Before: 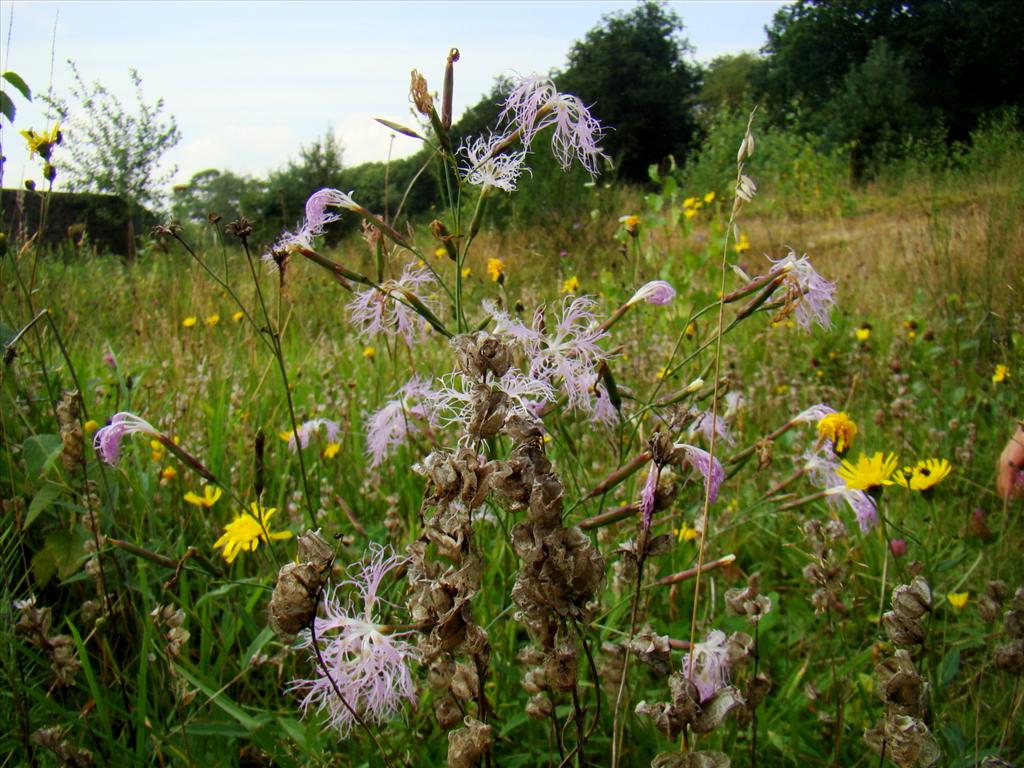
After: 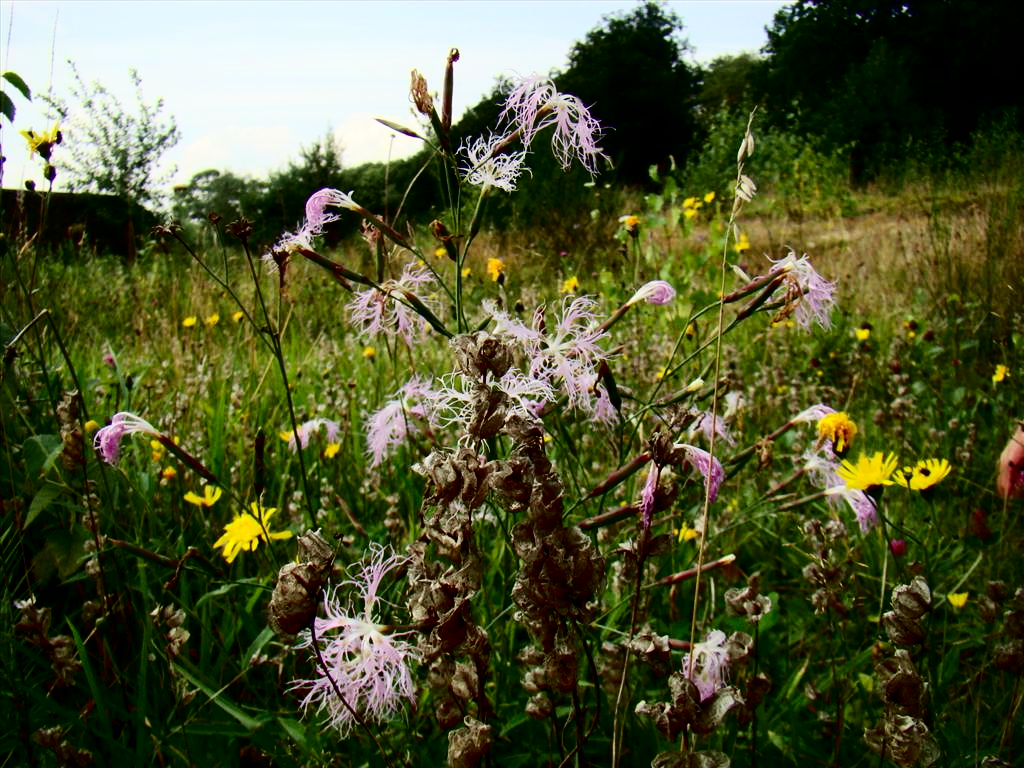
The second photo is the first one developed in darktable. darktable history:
contrast brightness saturation: contrast 0.2, brightness -0.11, saturation 0.1
tone curve: curves: ch0 [(0.003, 0) (0.066, 0.023) (0.149, 0.094) (0.264, 0.238) (0.395, 0.421) (0.517, 0.56) (0.688, 0.743) (0.813, 0.846) (1, 1)]; ch1 [(0, 0) (0.164, 0.115) (0.337, 0.332) (0.39, 0.398) (0.464, 0.461) (0.501, 0.5) (0.507, 0.503) (0.534, 0.537) (0.577, 0.59) (0.652, 0.681) (0.733, 0.749) (0.811, 0.796) (1, 1)]; ch2 [(0, 0) (0.337, 0.382) (0.464, 0.476) (0.501, 0.502) (0.527, 0.54) (0.551, 0.565) (0.6, 0.59) (0.687, 0.675) (1, 1)], color space Lab, independent channels, preserve colors none
